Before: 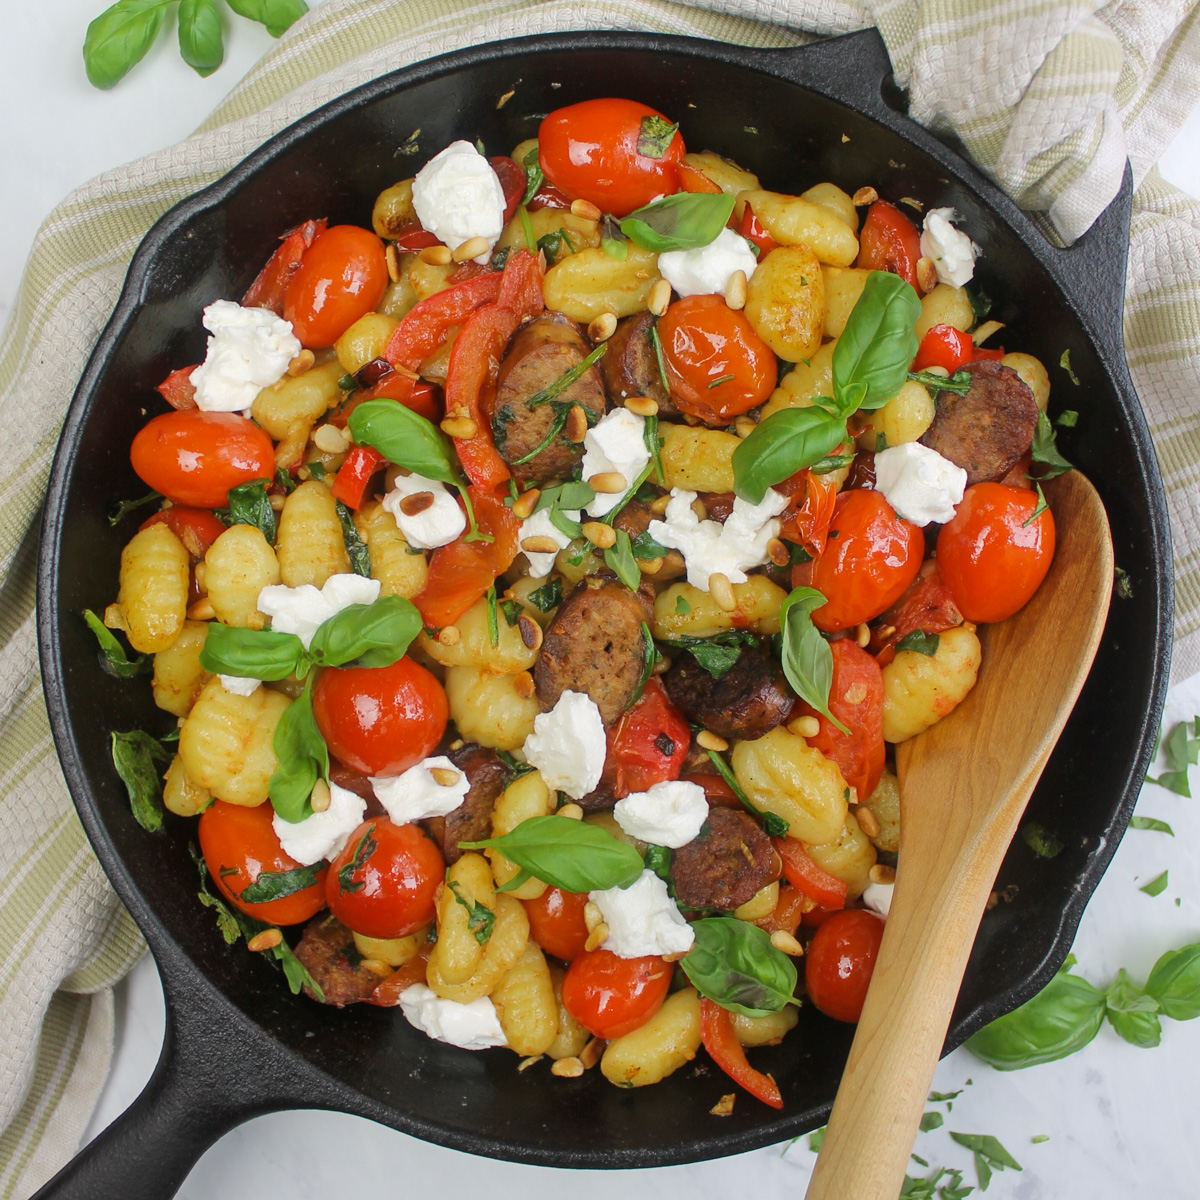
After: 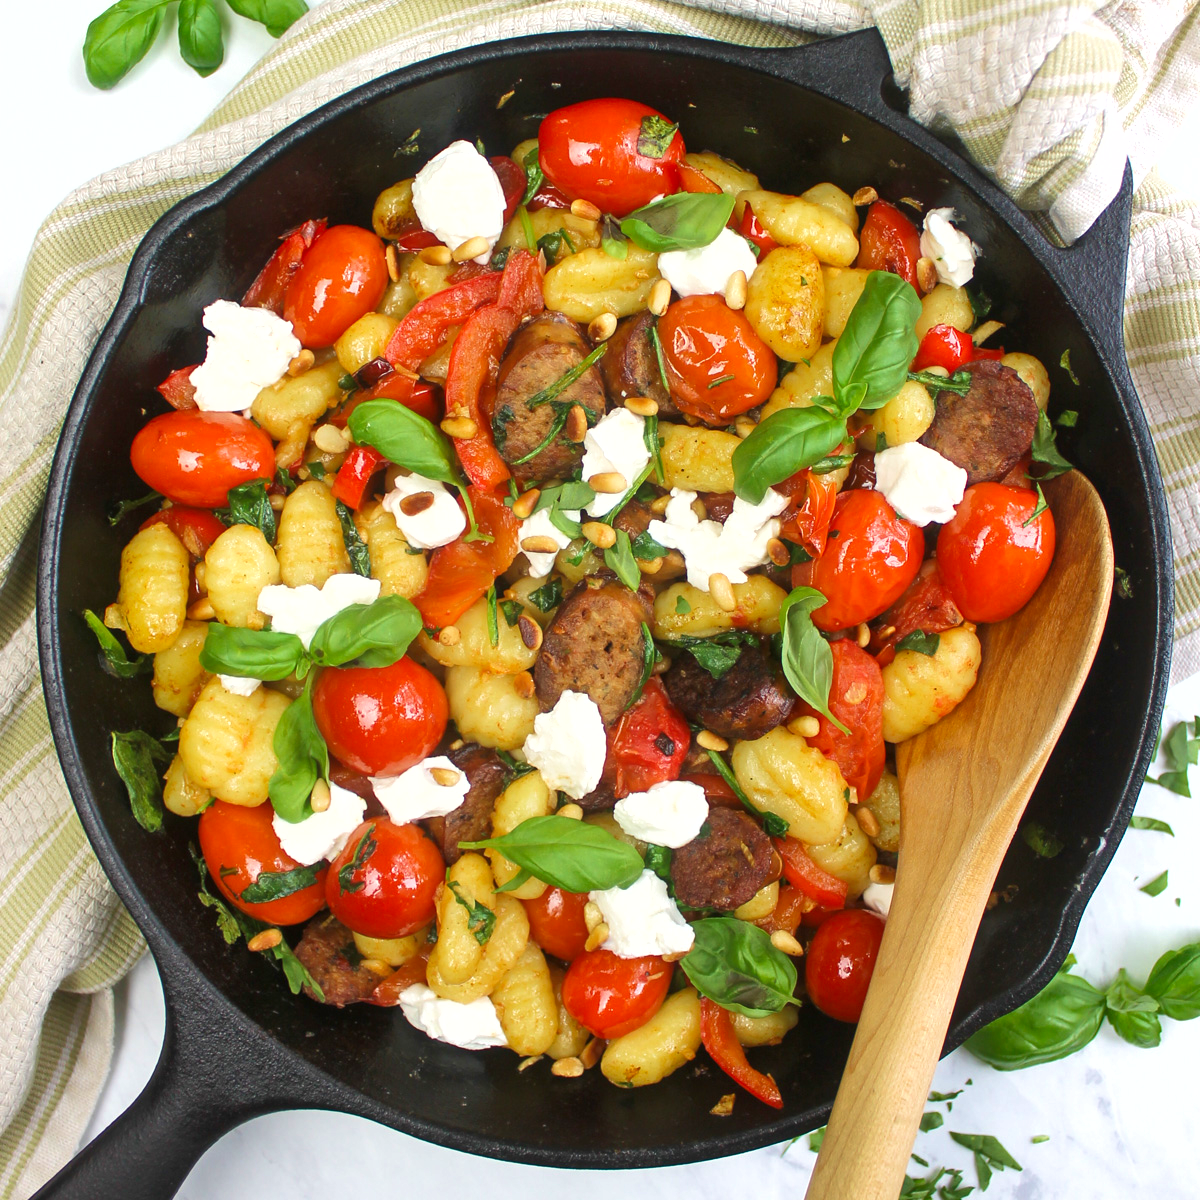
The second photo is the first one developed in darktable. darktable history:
exposure: black level correction 0, exposure 0.588 EV, compensate highlight preservation false
velvia: on, module defaults
shadows and highlights: radius 336.29, shadows 28.03, soften with gaussian
